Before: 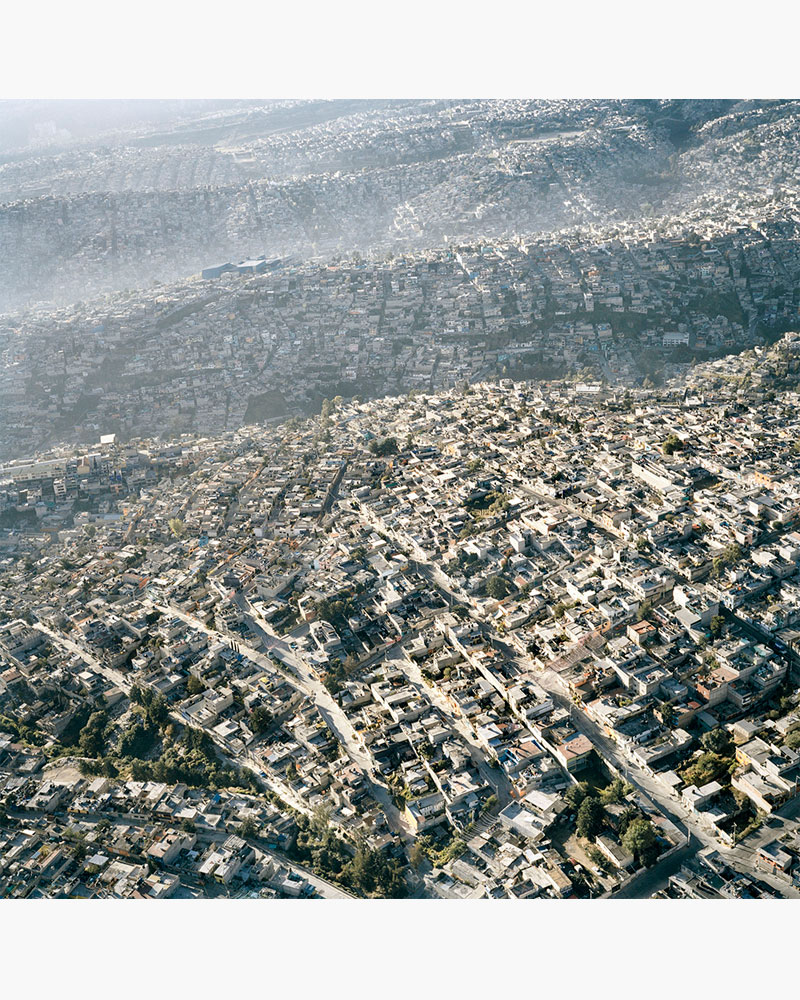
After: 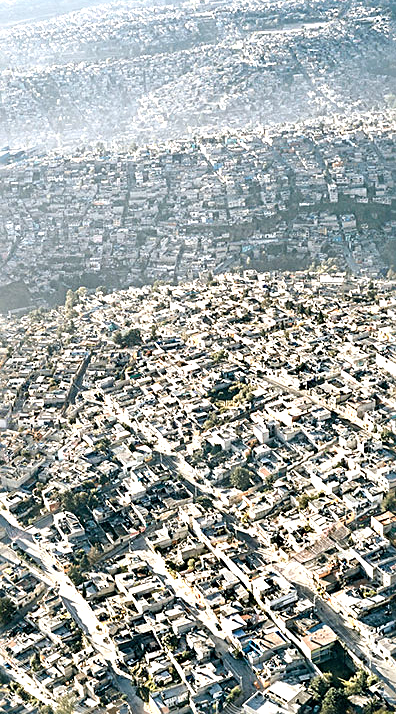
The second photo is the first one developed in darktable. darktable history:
exposure: black level correction 0, exposure 0.68 EV, compensate exposure bias true, compensate highlight preservation false
crop: left 32.075%, top 10.976%, right 18.355%, bottom 17.596%
sharpen: radius 2.531, amount 0.628
